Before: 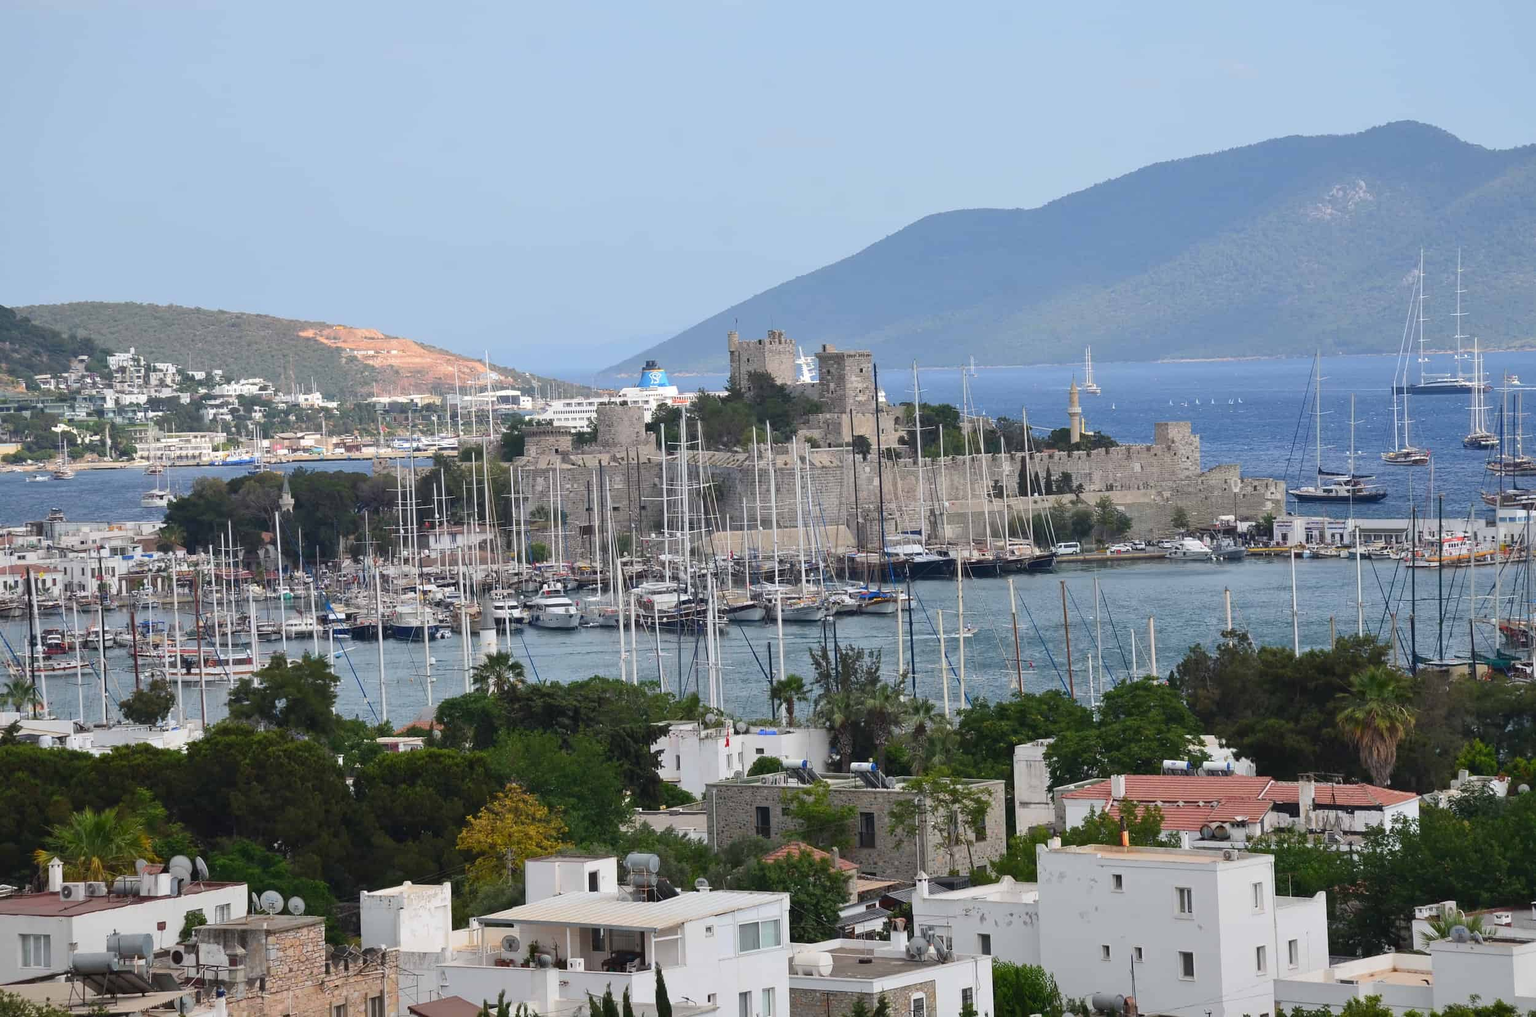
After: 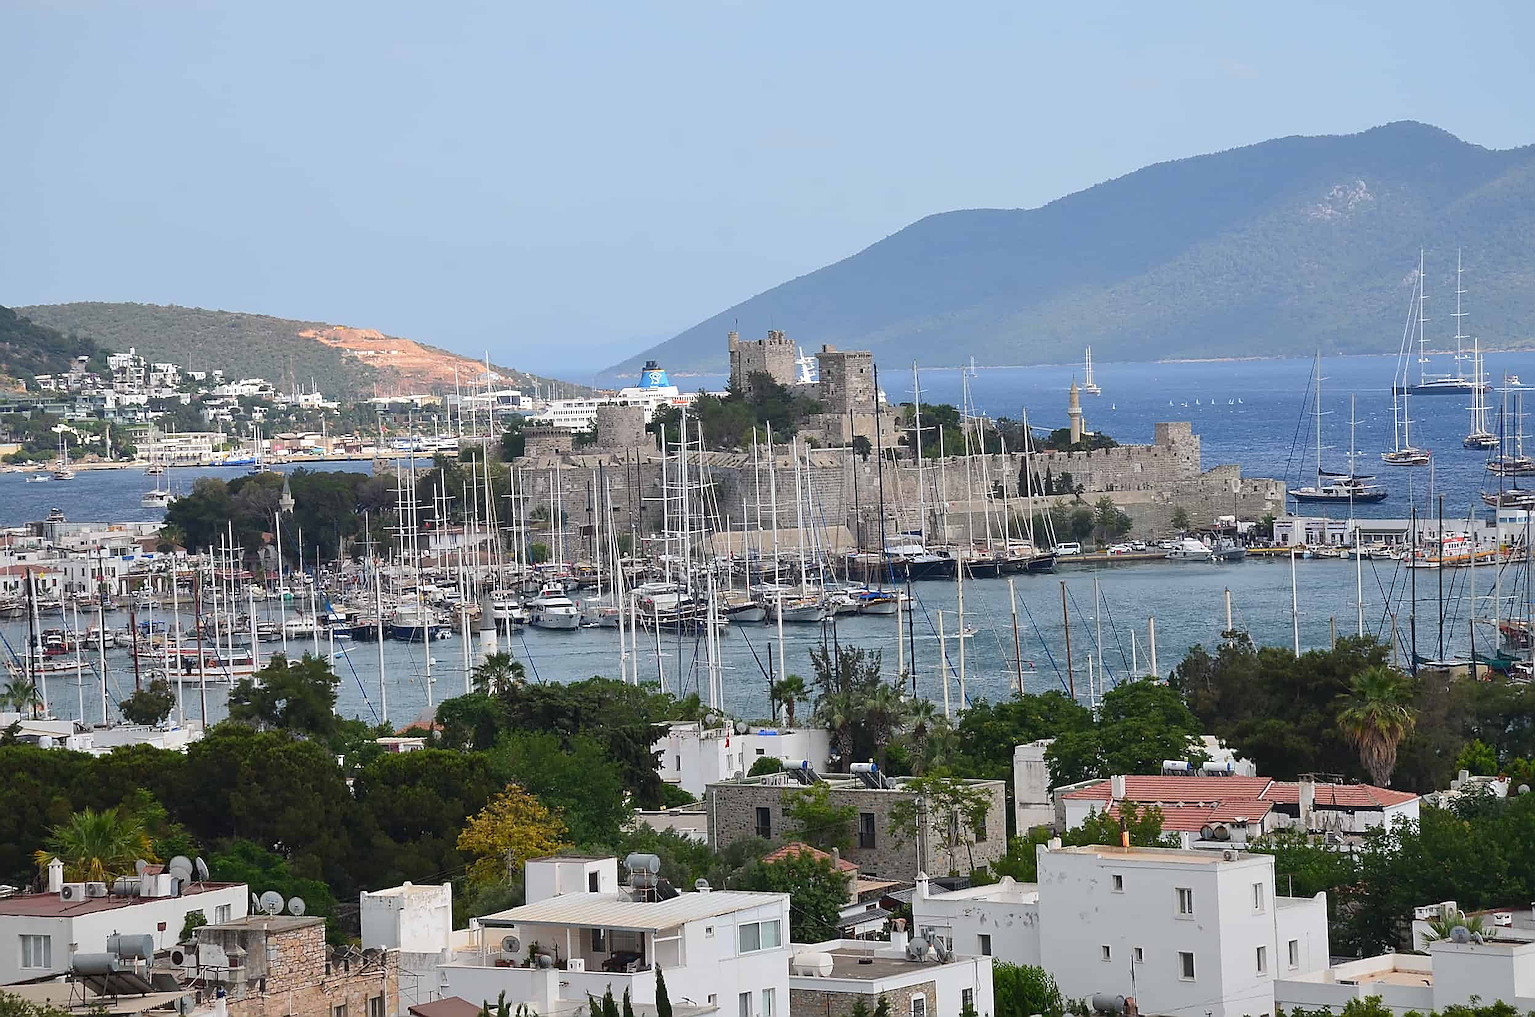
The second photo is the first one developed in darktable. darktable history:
sharpen: radius 1.416, amount 1.24, threshold 0.639
